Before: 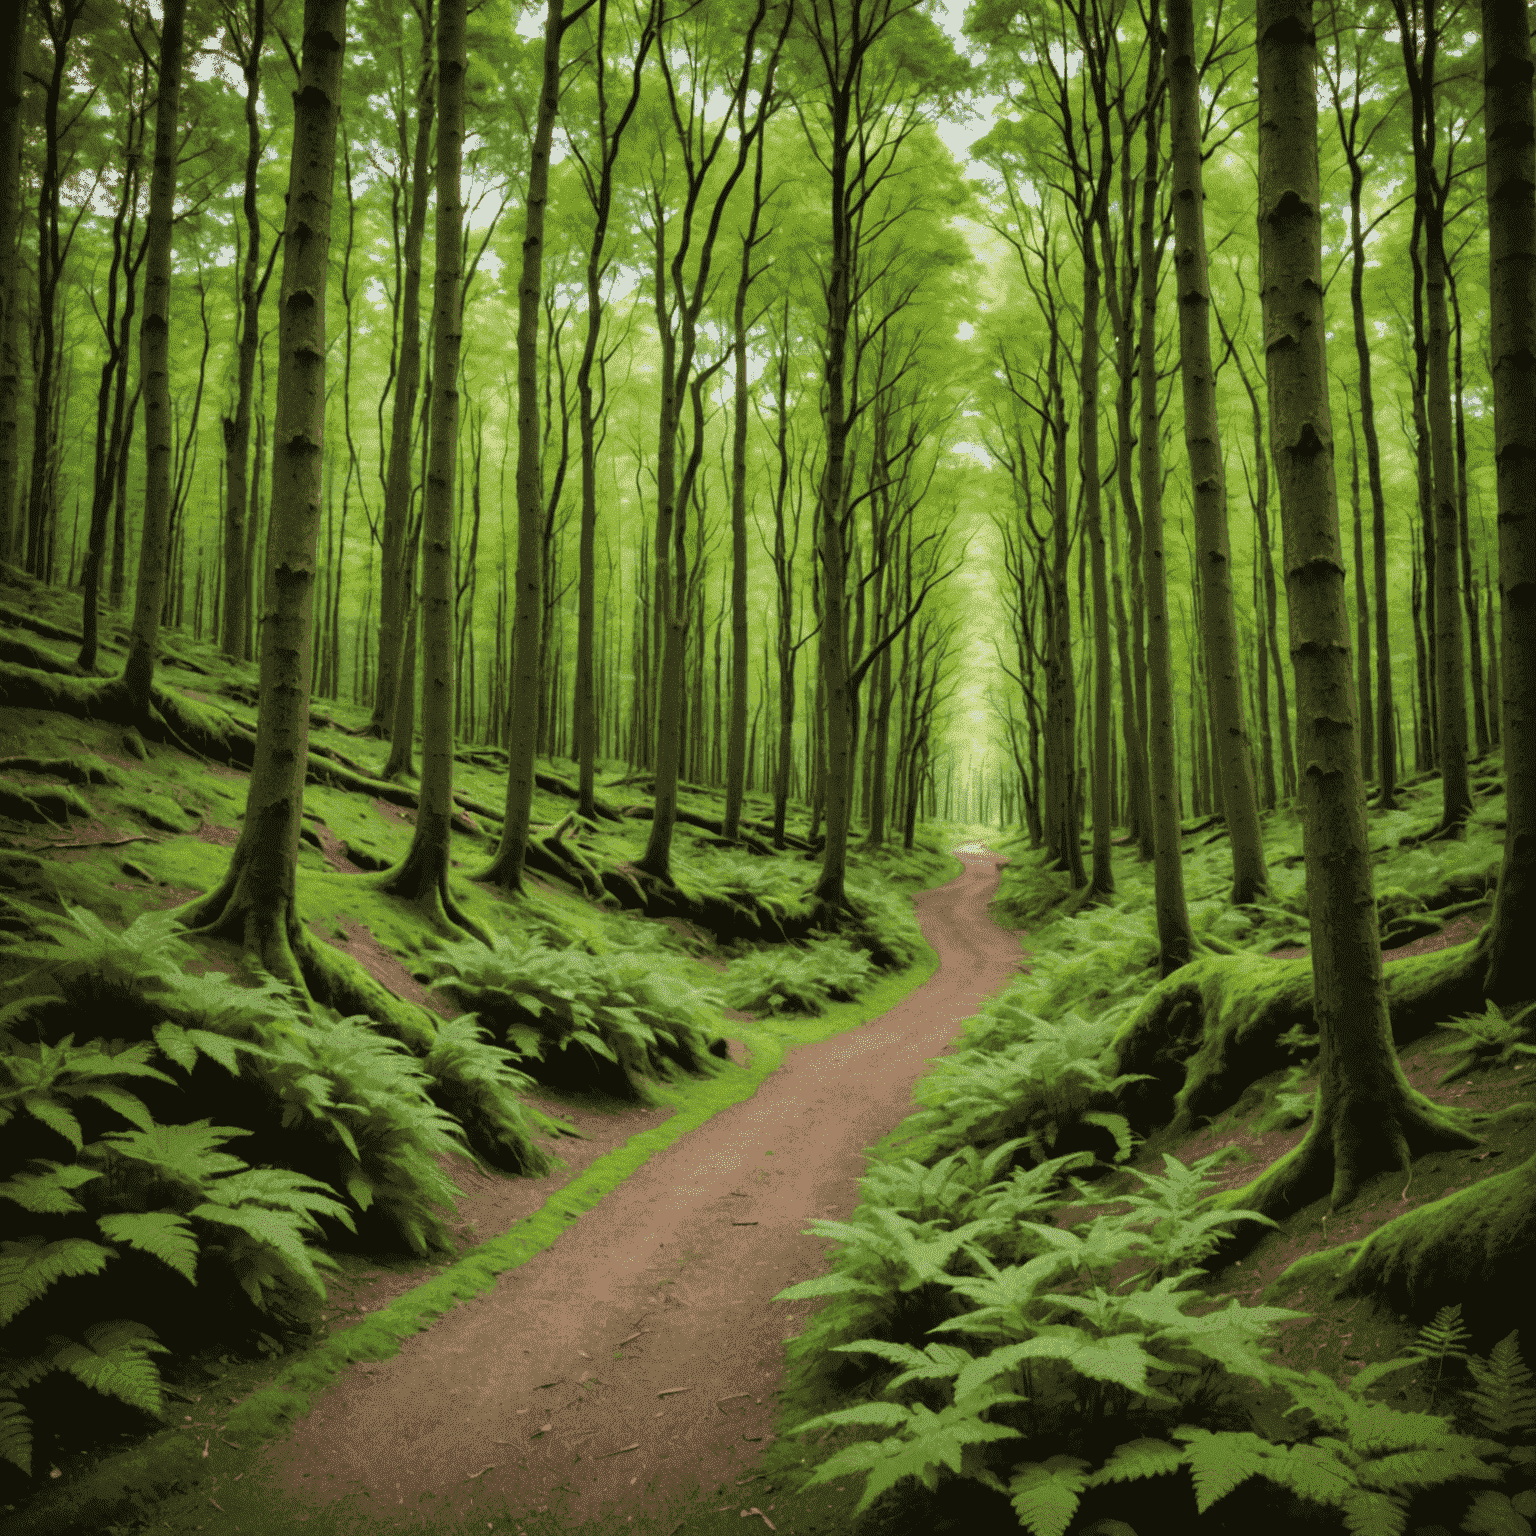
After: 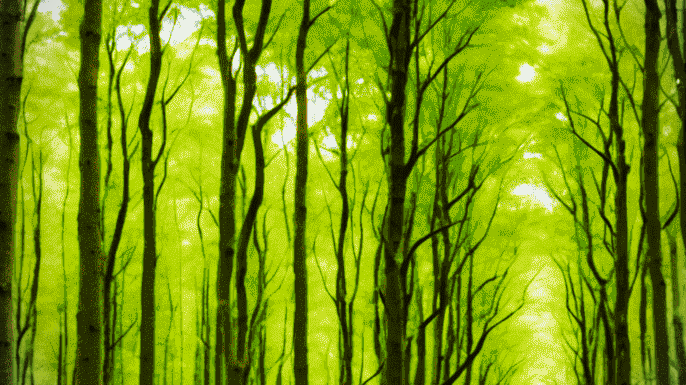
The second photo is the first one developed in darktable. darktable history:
crop: left 28.64%, top 16.832%, right 26.637%, bottom 58.055%
base curve: curves: ch0 [(0, 0) (0.036, 0.025) (0.121, 0.166) (0.206, 0.329) (0.605, 0.79) (1, 1)], preserve colors none
vignetting: fall-off radius 60.92%
color balance rgb: perceptual saturation grading › global saturation 20%, perceptual saturation grading › highlights -25%, perceptual saturation grading › shadows 25%, global vibrance 50%
